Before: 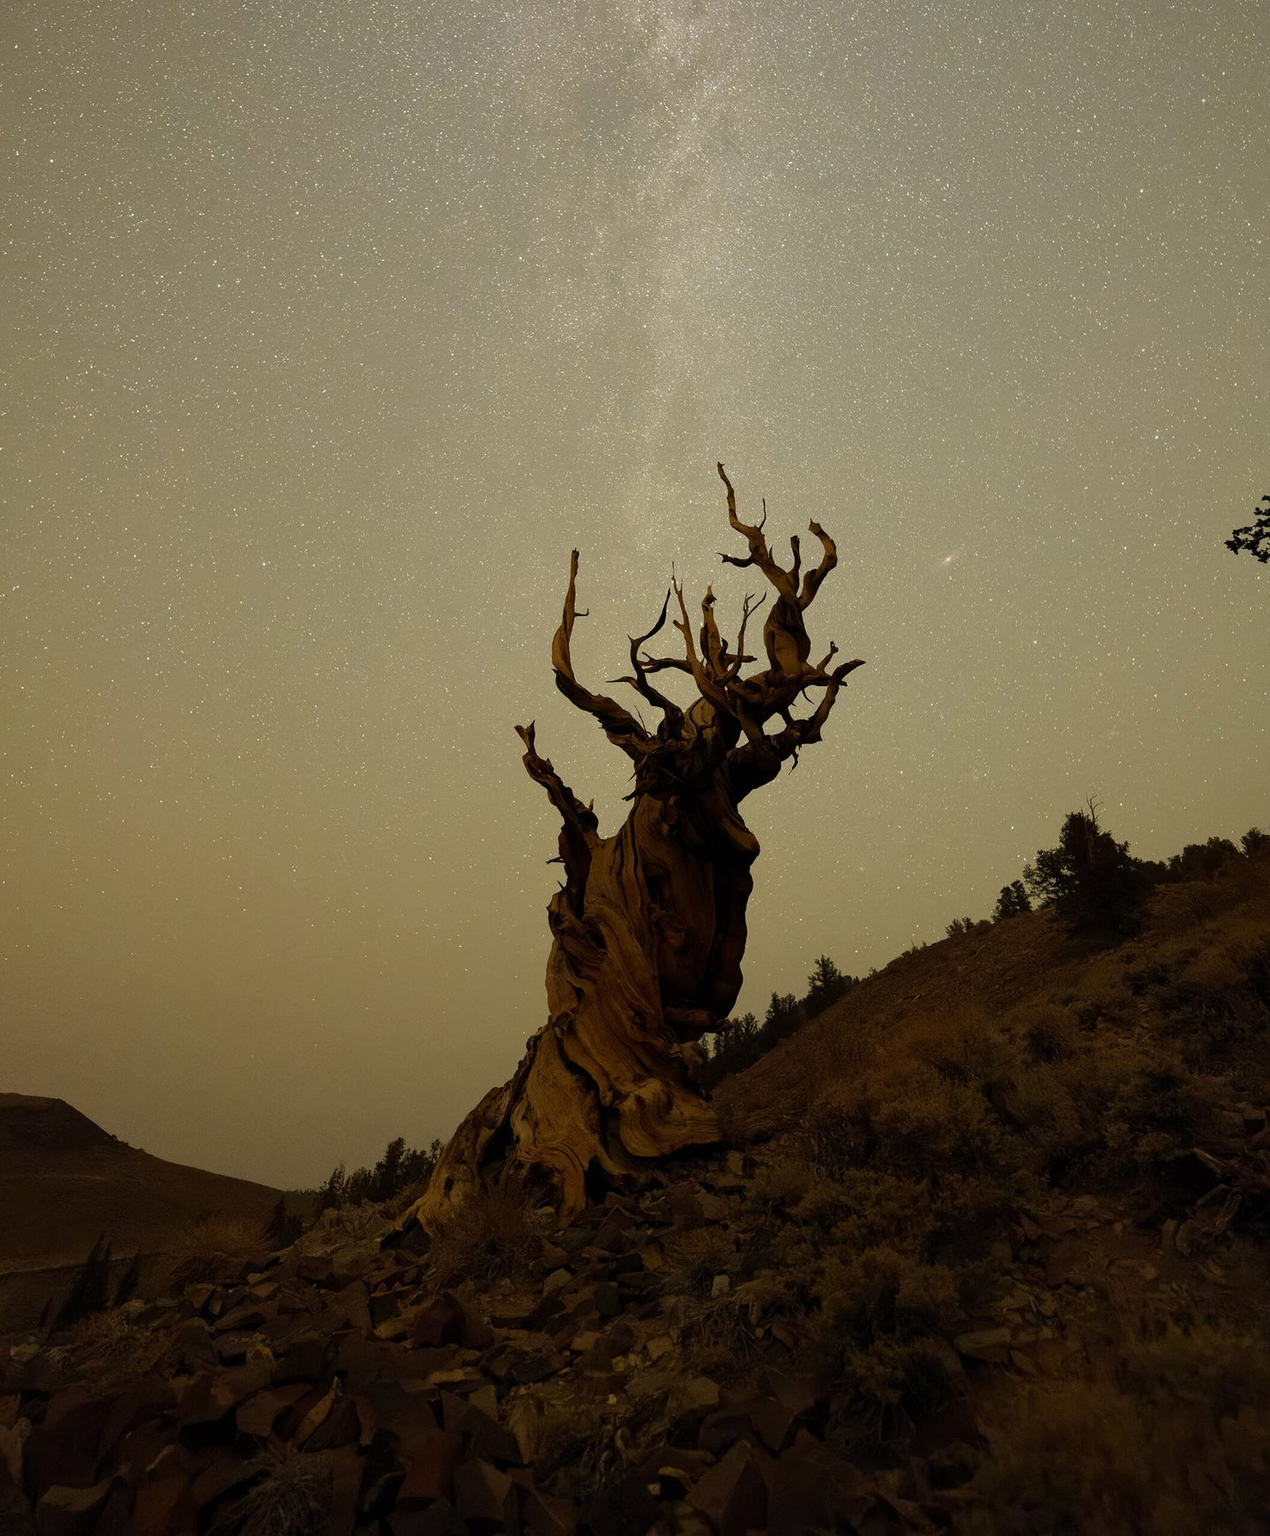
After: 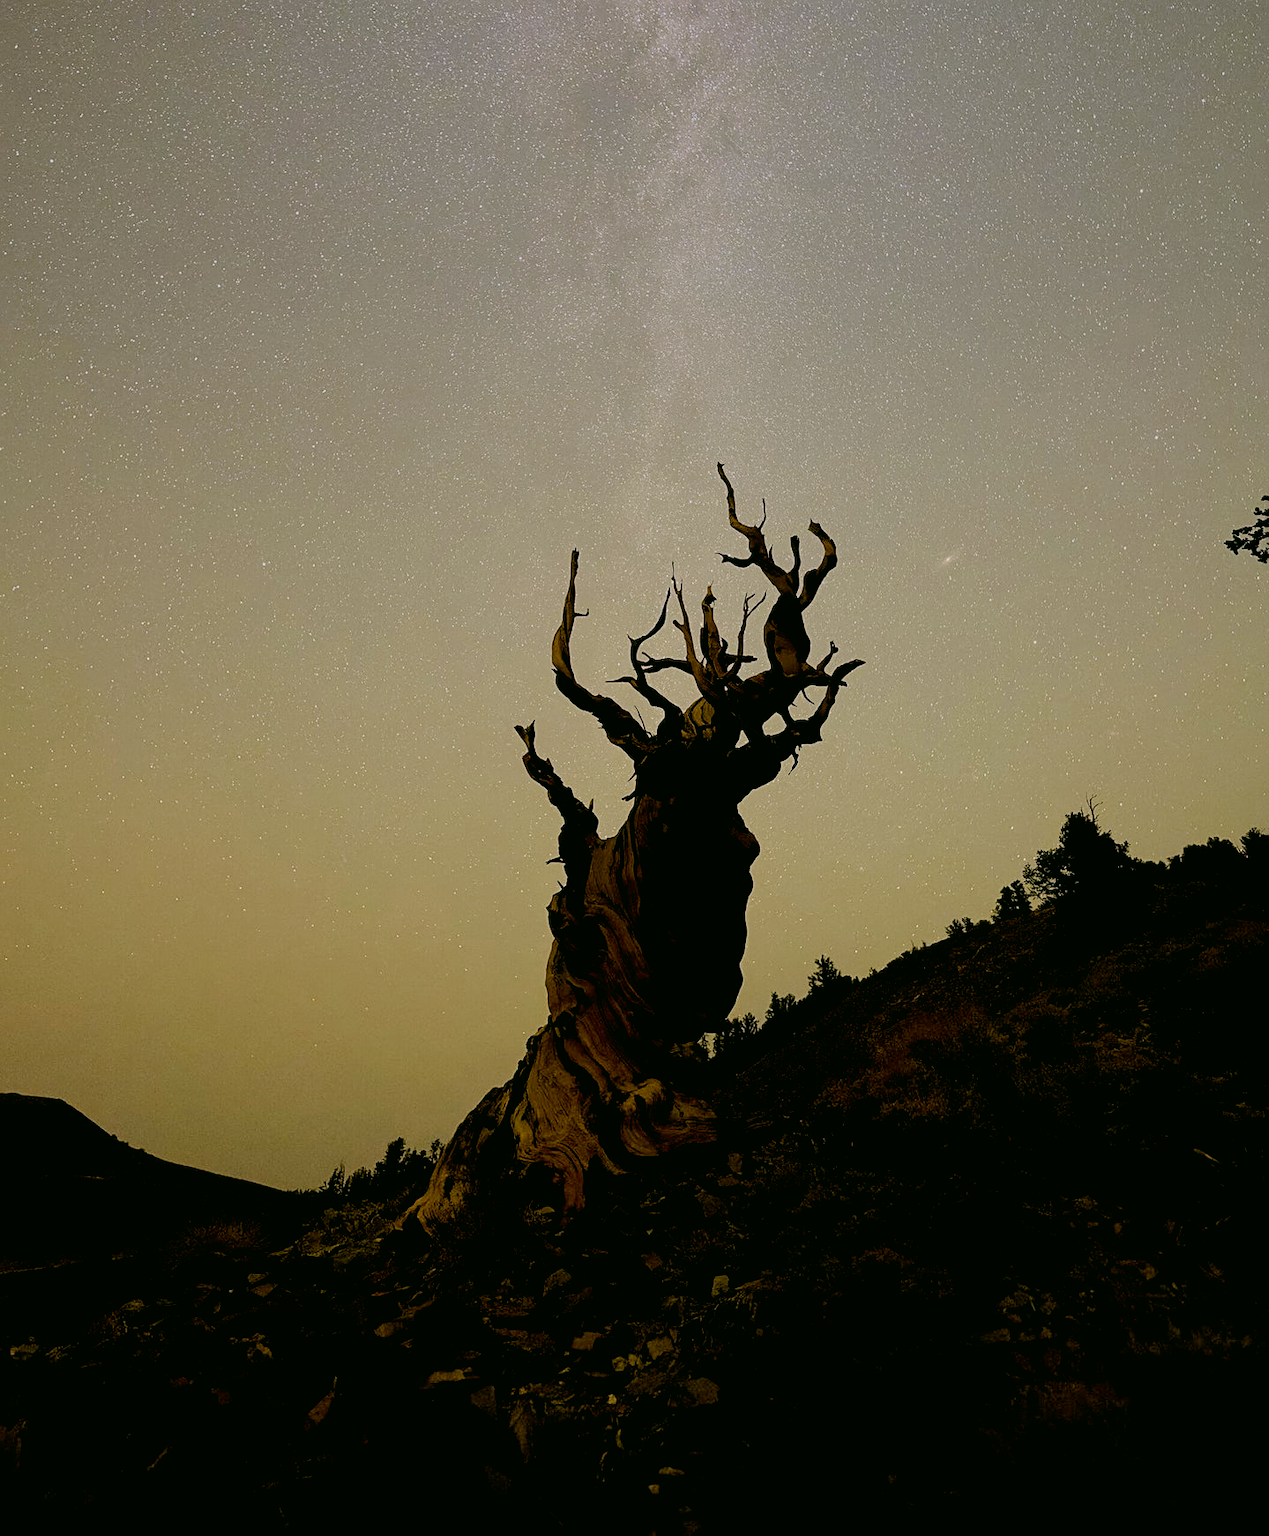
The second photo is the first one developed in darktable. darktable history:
sharpen: on, module defaults
graduated density: hue 238.83°, saturation 50%
color correction: highlights a* 4.02, highlights b* 4.98, shadows a* -7.55, shadows b* 4.98
exposure: black level correction 0.012, exposure 0.7 EV, compensate exposure bias true, compensate highlight preservation false
filmic rgb: black relative exposure -6.98 EV, white relative exposure 5.63 EV, hardness 2.86
